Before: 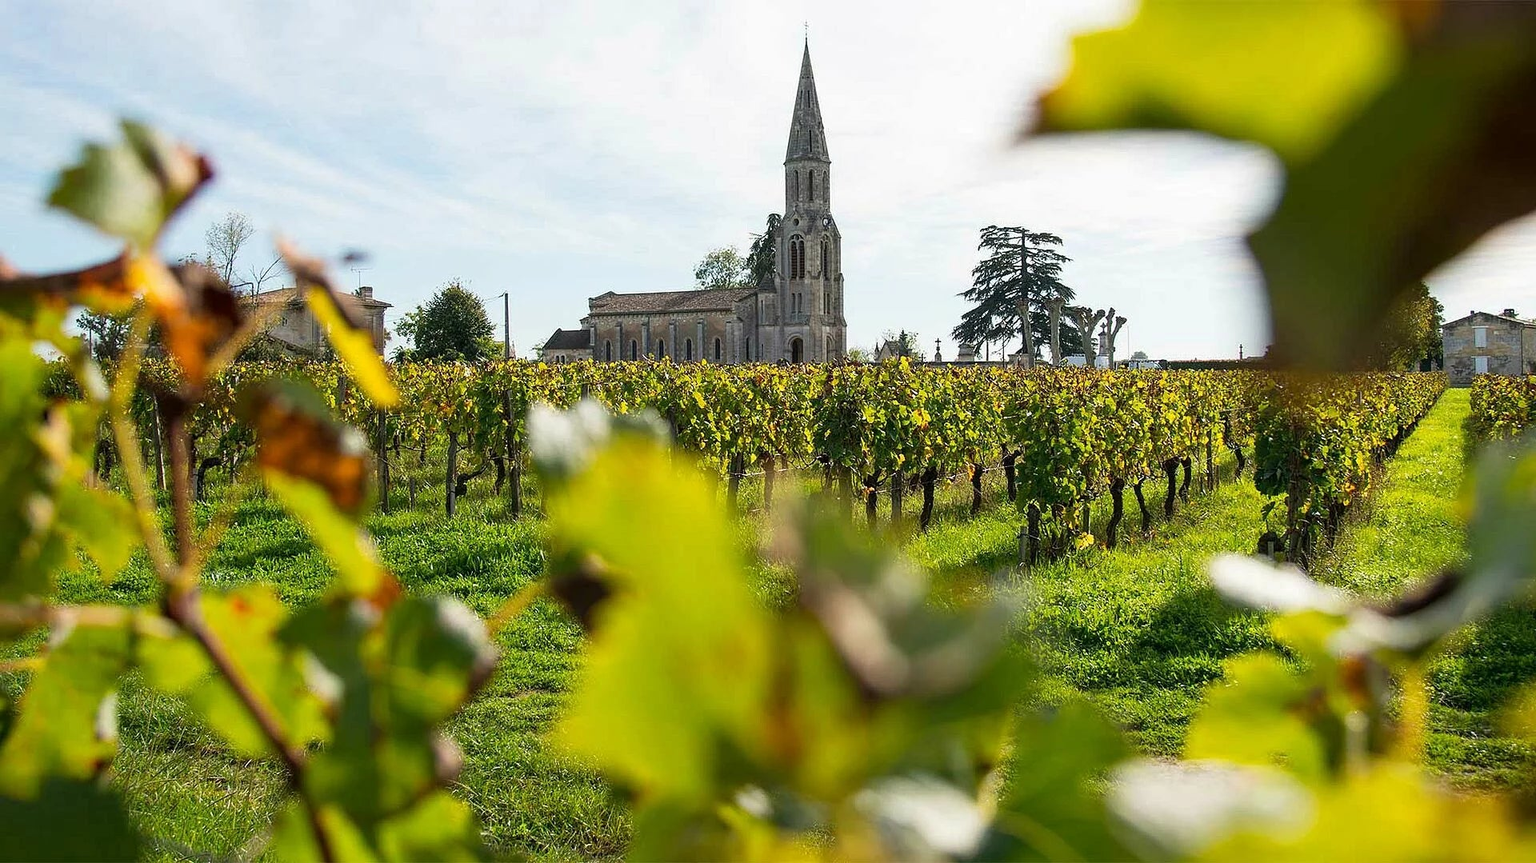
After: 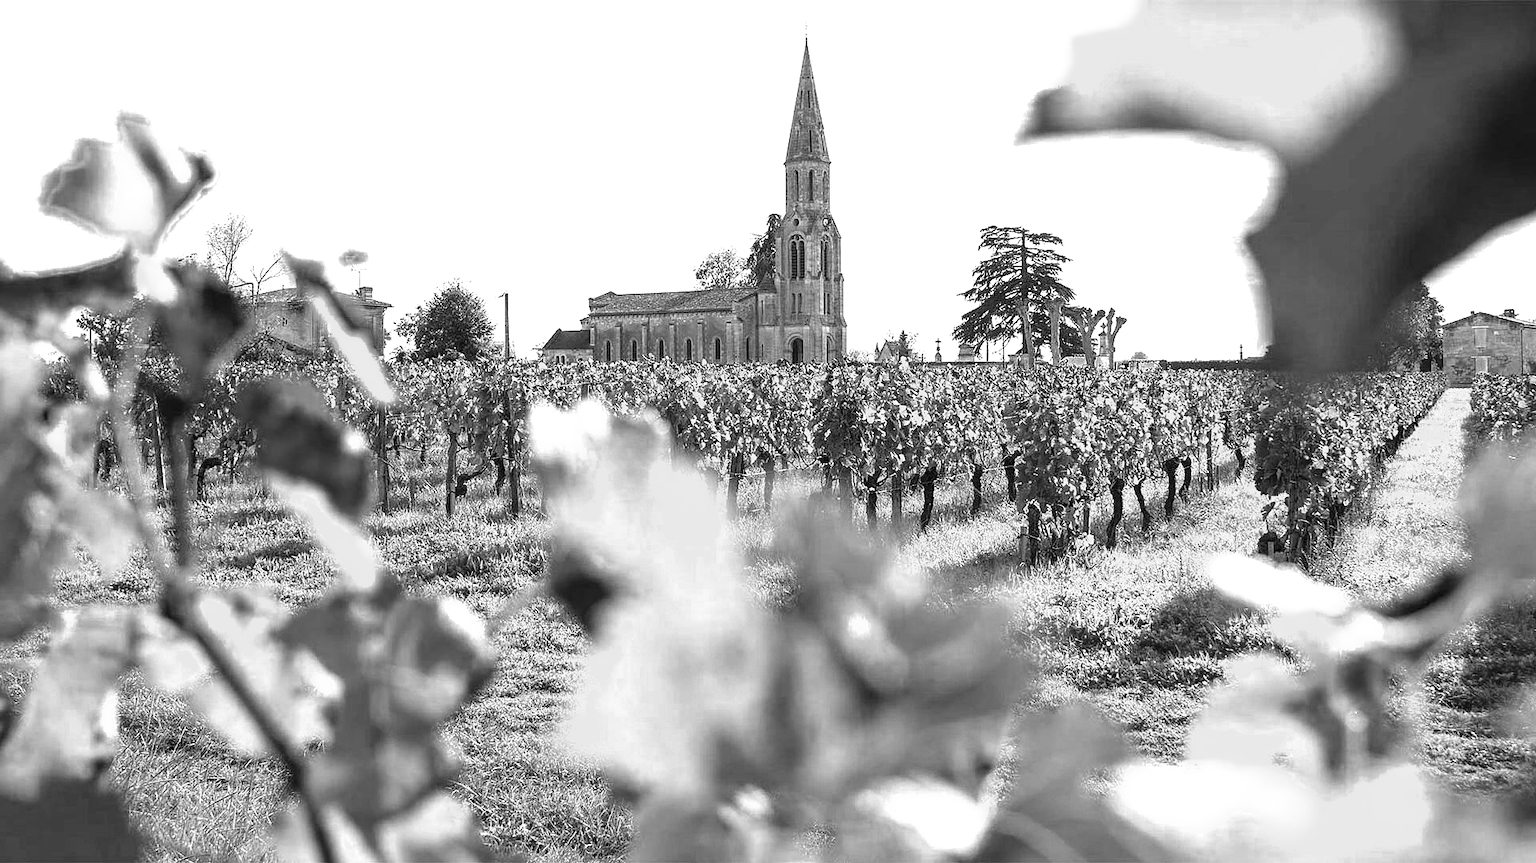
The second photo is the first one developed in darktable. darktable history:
velvia: on, module defaults
color zones: curves: ch0 [(0.002, 0.589) (0.107, 0.484) (0.146, 0.249) (0.217, 0.352) (0.309, 0.525) (0.39, 0.404) (0.455, 0.169) (0.597, 0.055) (0.724, 0.212) (0.775, 0.691) (0.869, 0.571) (1, 0.587)]; ch1 [(0, 0) (0.143, 0) (0.286, 0) (0.429, 0) (0.571, 0) (0.714, 0) (0.857, 0)]
exposure: black level correction 0, exposure 1 EV, compensate exposure bias true, compensate highlight preservation false
